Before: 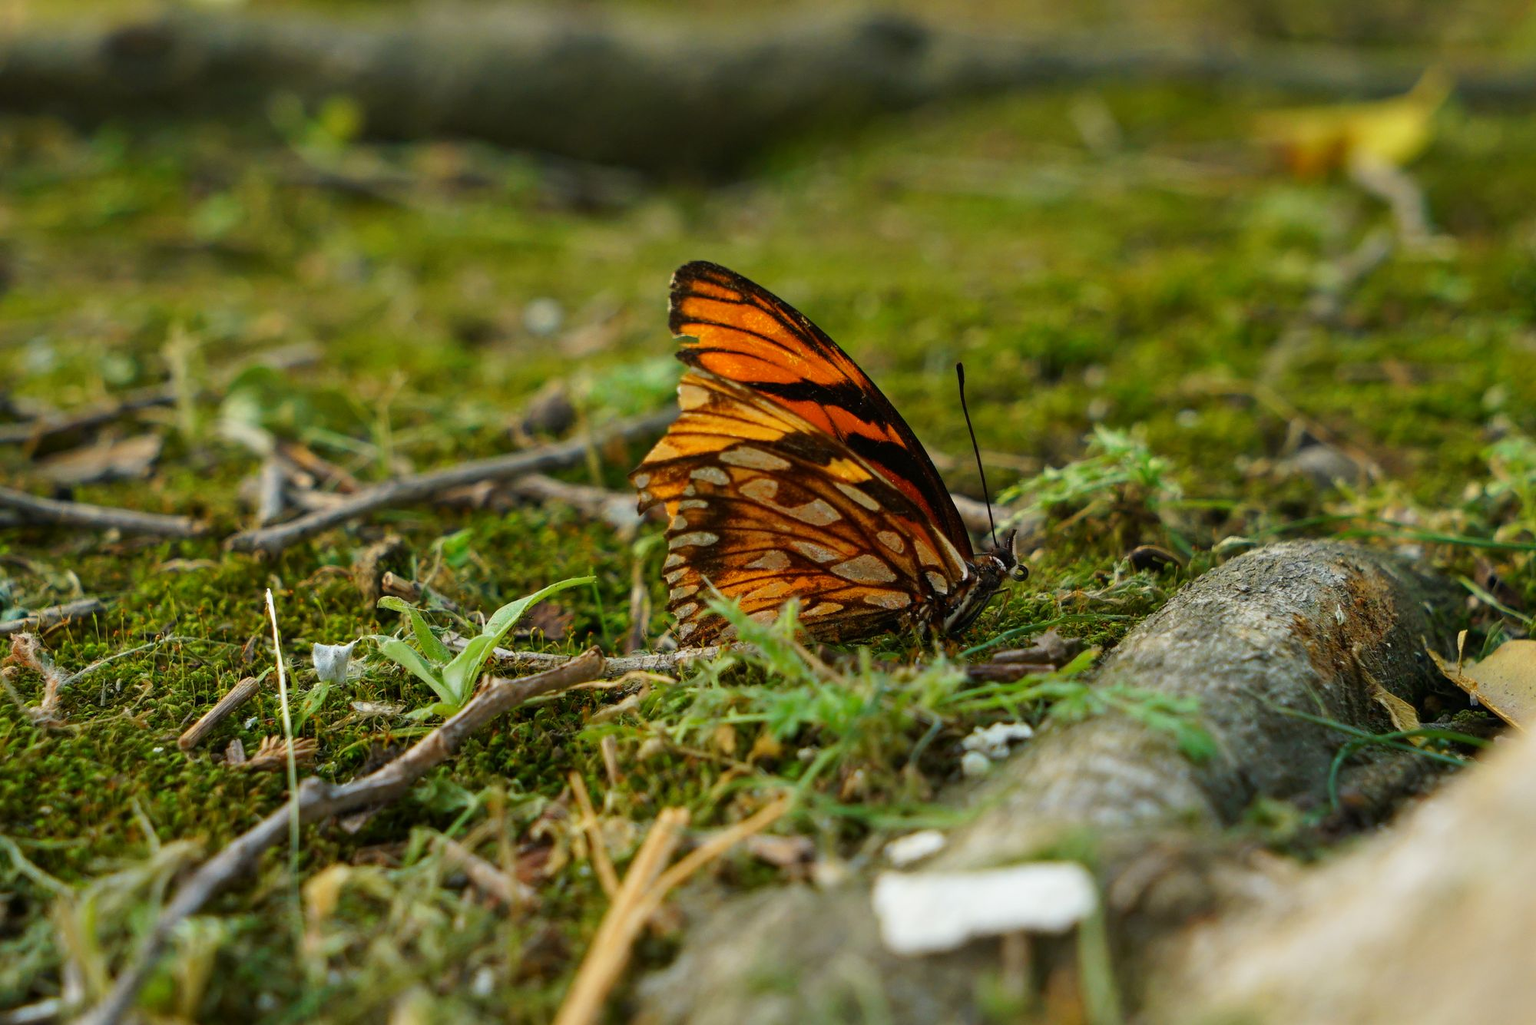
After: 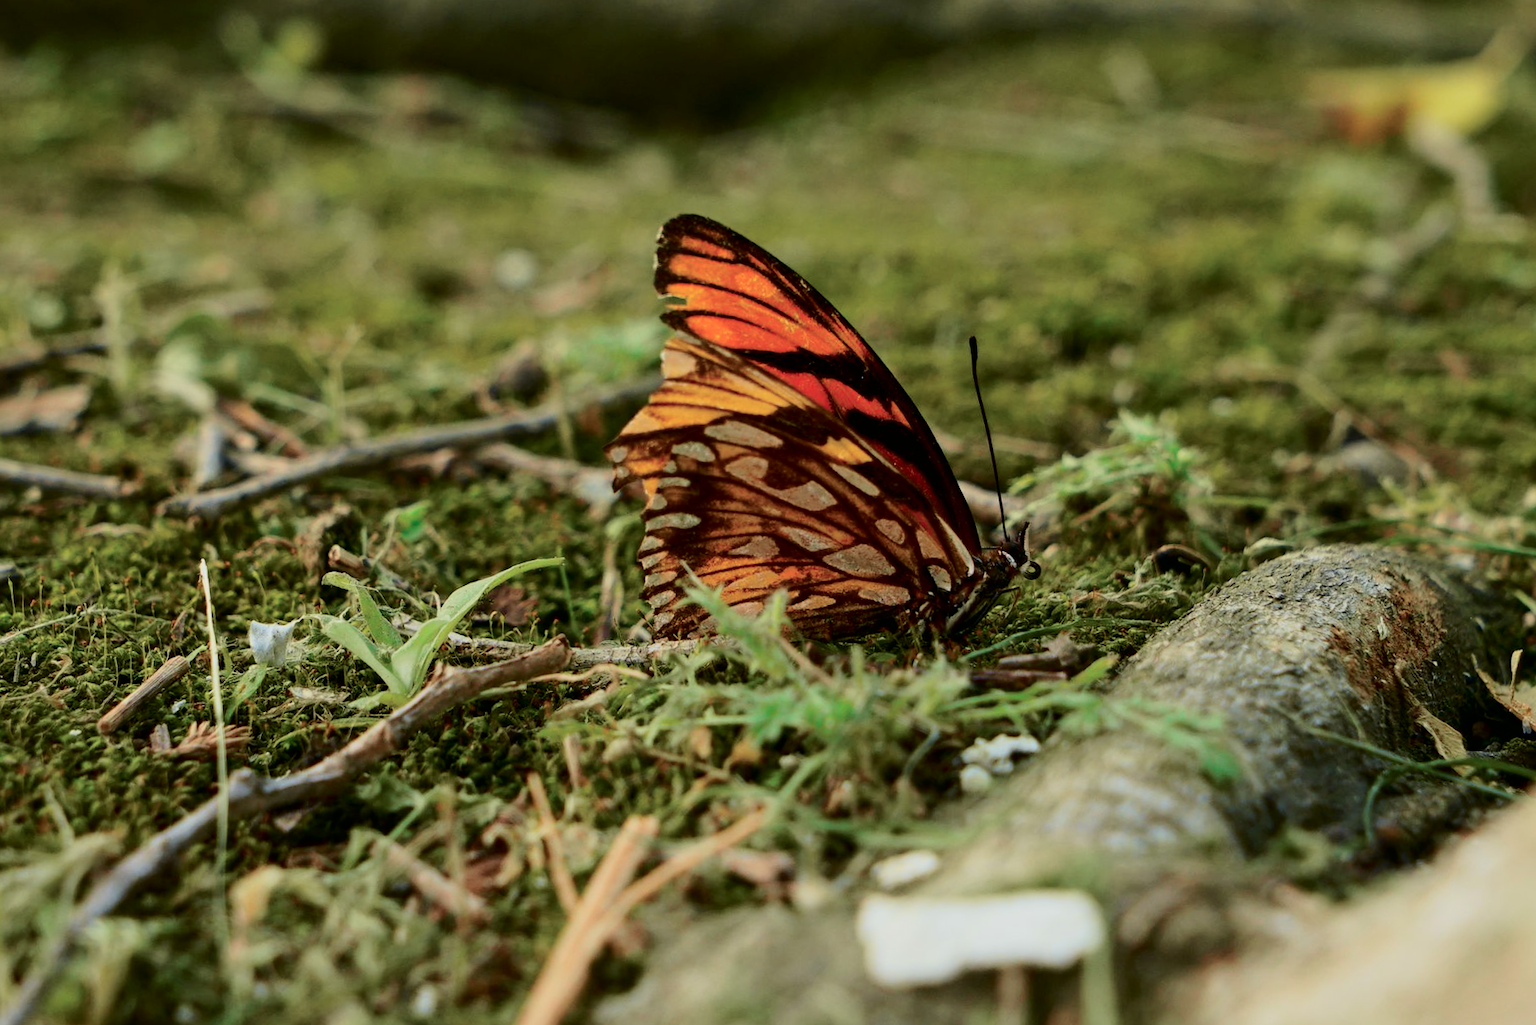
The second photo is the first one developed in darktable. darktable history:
tone curve: curves: ch0 [(0, 0) (0.049, 0.01) (0.154, 0.081) (0.491, 0.519) (0.748, 0.765) (1, 0.919)]; ch1 [(0, 0) (0.172, 0.123) (0.317, 0.272) (0.401, 0.422) (0.499, 0.497) (0.531, 0.54) (0.615, 0.603) (0.741, 0.783) (1, 1)]; ch2 [(0, 0) (0.411, 0.424) (0.483, 0.478) (0.544, 0.56) (0.686, 0.638) (1, 1)], color space Lab, independent channels, preserve colors none
crop and rotate: angle -1.96°, left 3.097%, top 4.154%, right 1.586%, bottom 0.529%
